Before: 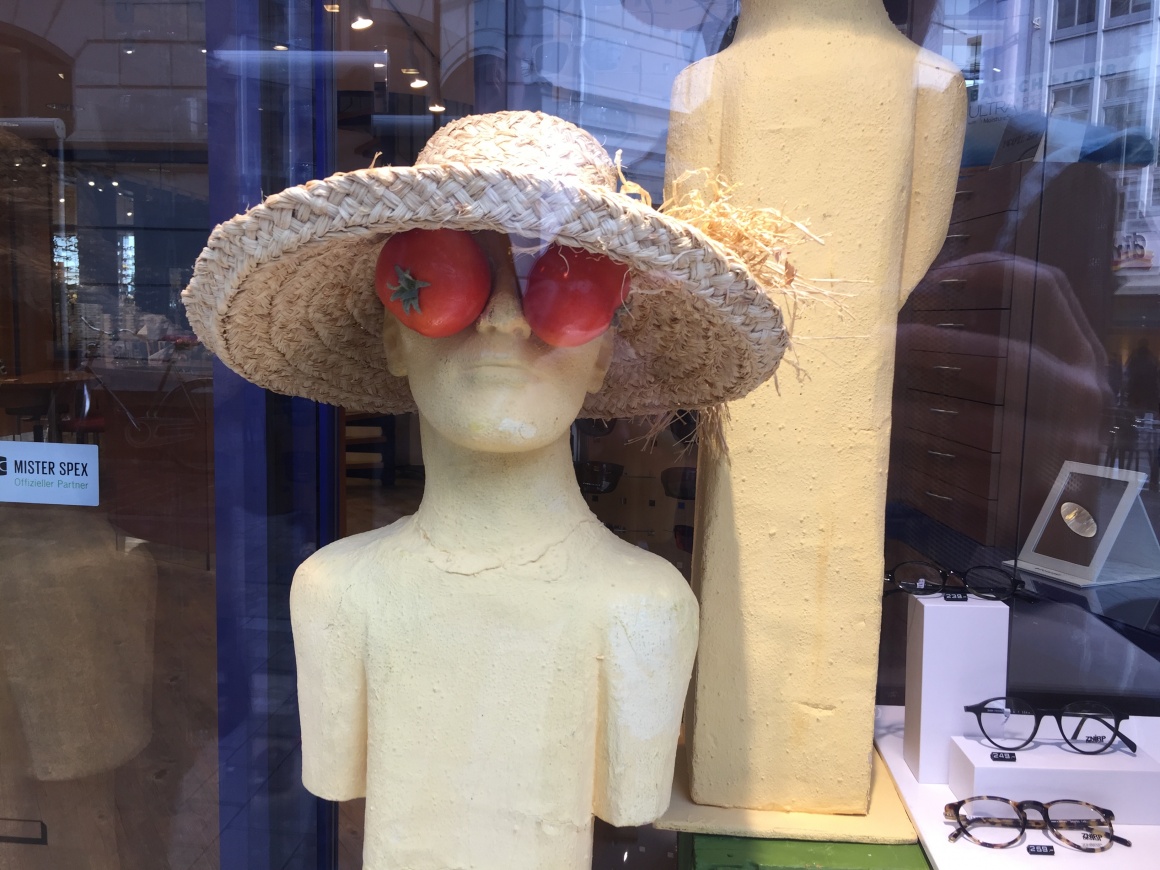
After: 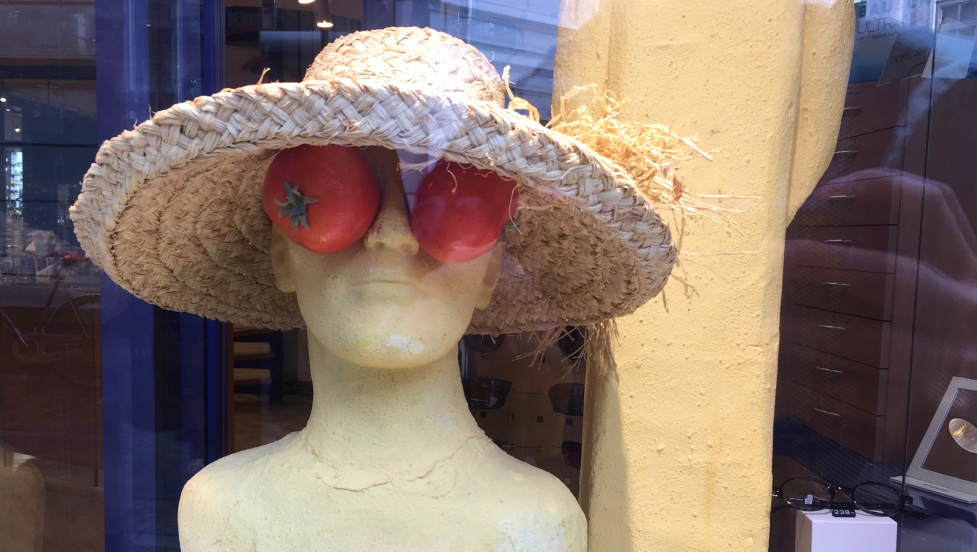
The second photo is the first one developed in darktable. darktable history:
velvia: on, module defaults
color calibration: illuminant same as pipeline (D50), adaptation none (bypass), x 0.331, y 0.334, temperature 5019.92 K
tone equalizer: on, module defaults
crop and rotate: left 9.677%, top 9.68%, right 6.039%, bottom 26.767%
